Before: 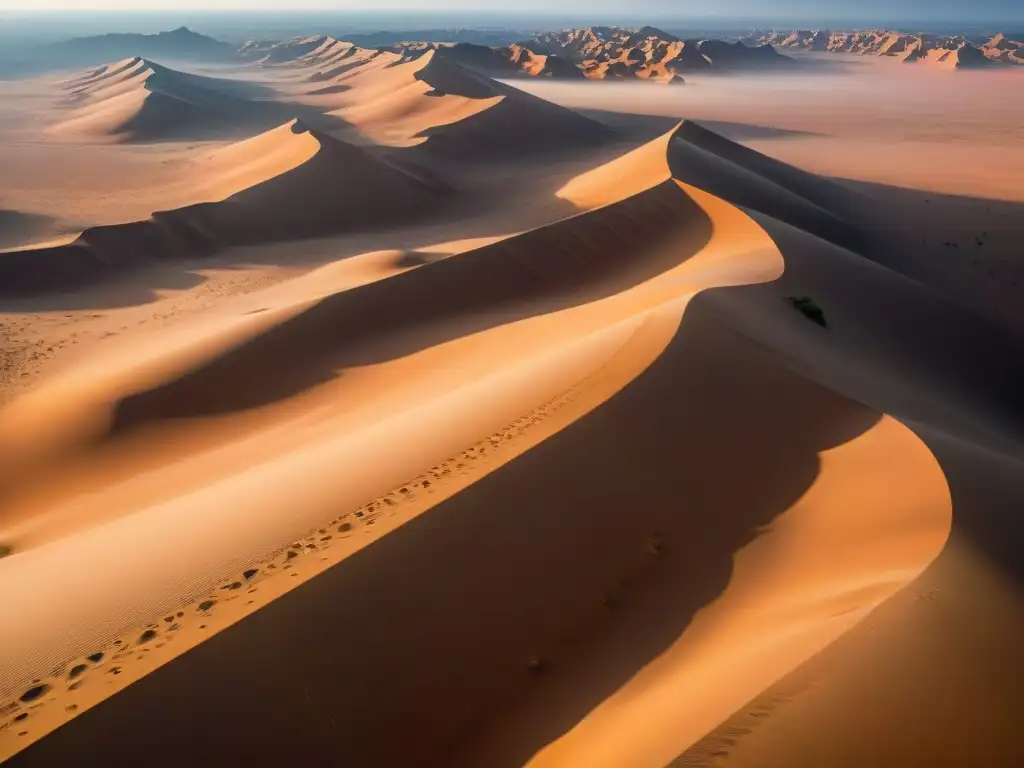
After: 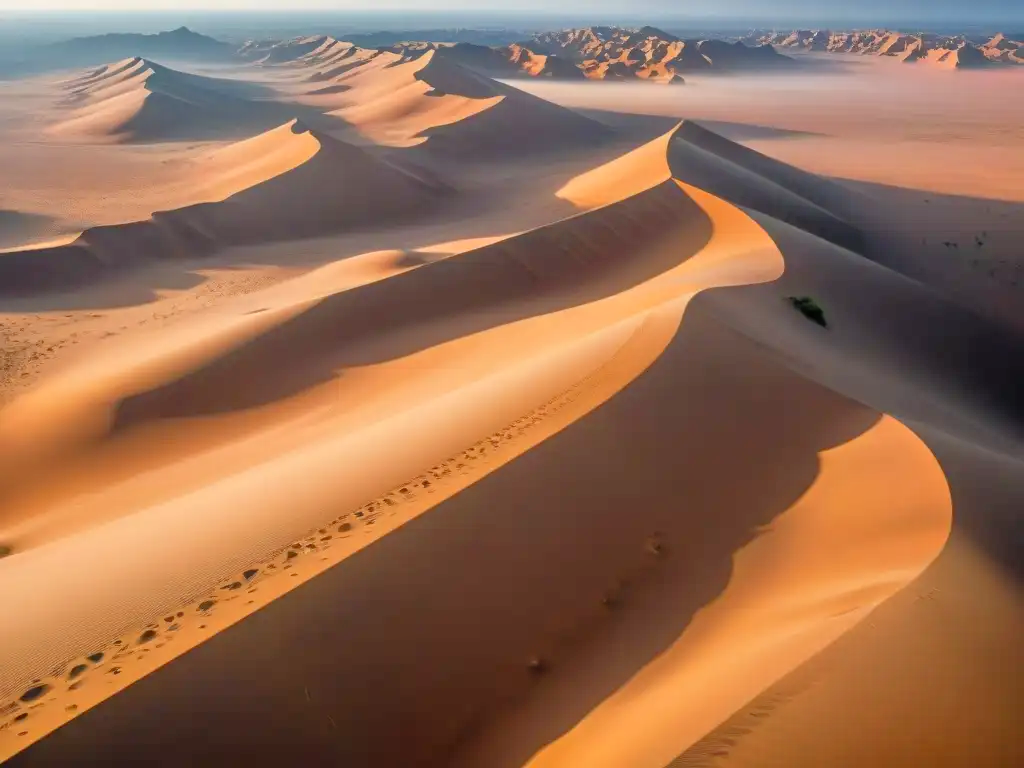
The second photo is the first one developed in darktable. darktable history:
tone equalizer: -7 EV 0.161 EV, -6 EV 0.575 EV, -5 EV 1.17 EV, -4 EV 1.29 EV, -3 EV 1.14 EV, -2 EV 0.6 EV, -1 EV 0.163 EV
